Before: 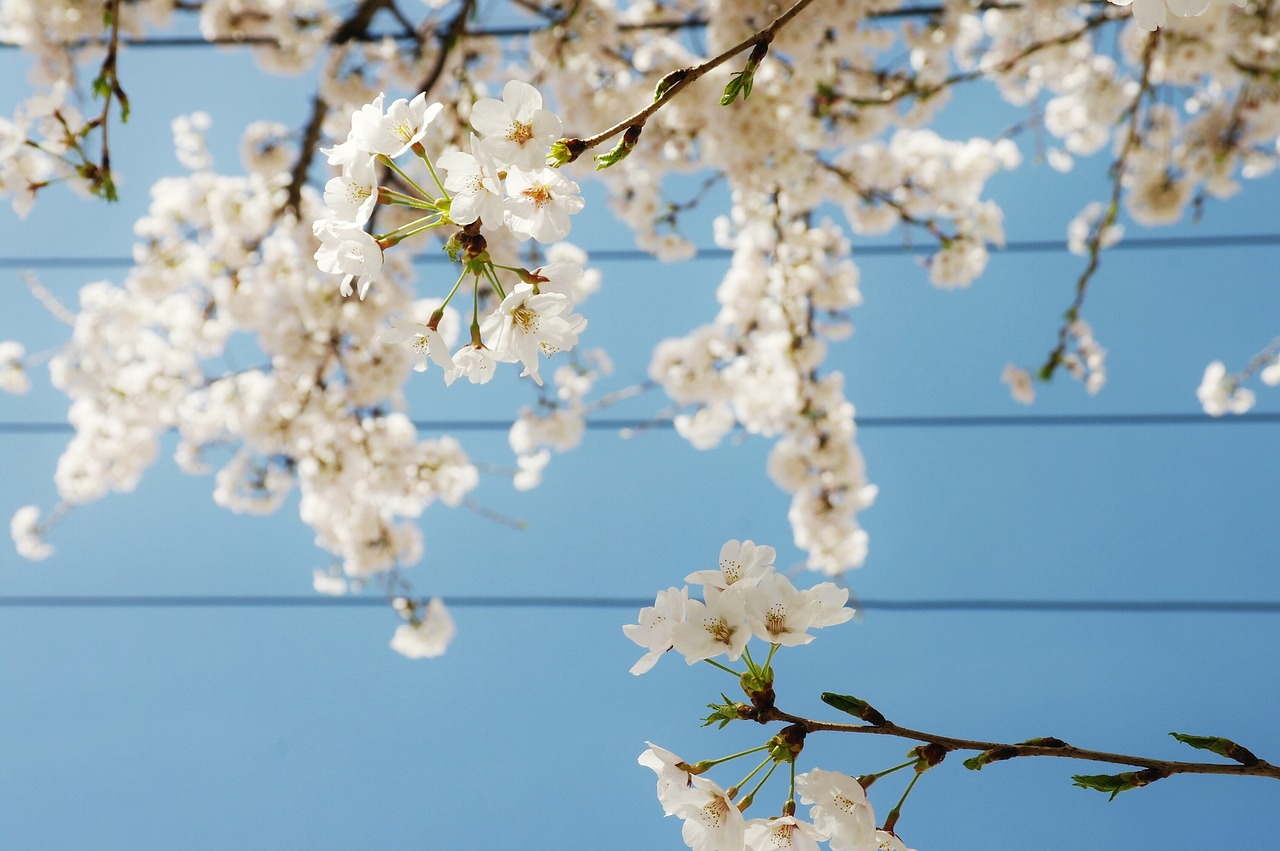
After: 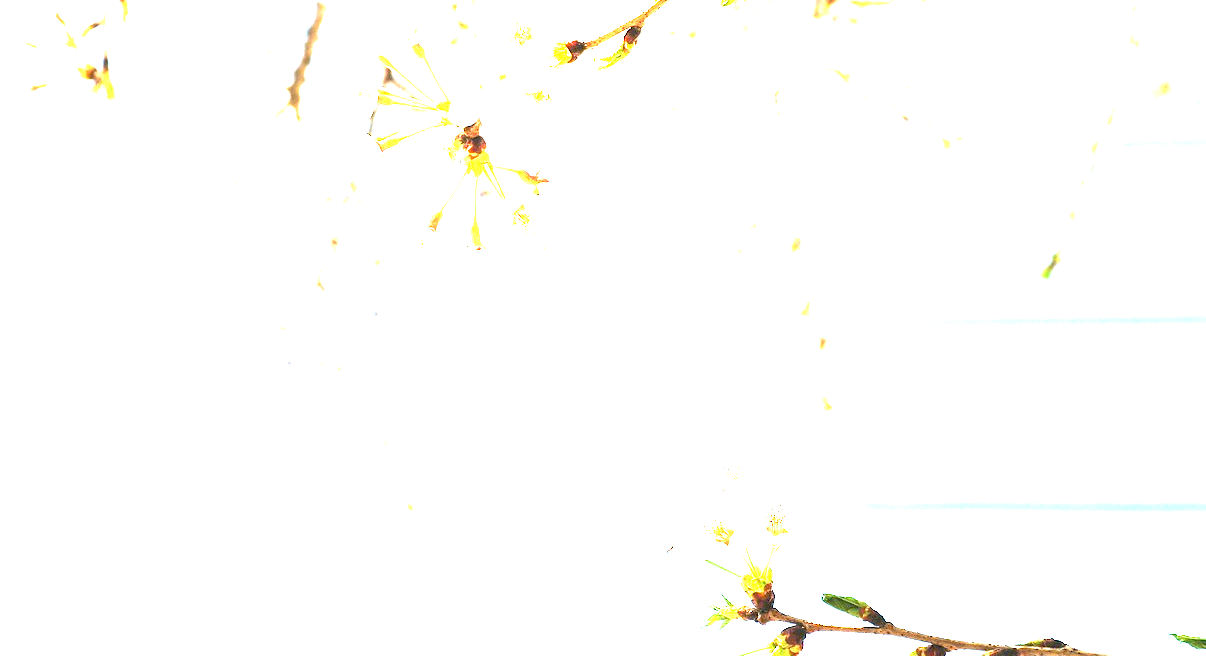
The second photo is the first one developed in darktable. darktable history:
exposure: black level correction 0, exposure 4 EV, compensate exposure bias true, compensate highlight preservation false
crop and rotate: angle 0.03°, top 11.643%, right 5.651%, bottom 11.189%
